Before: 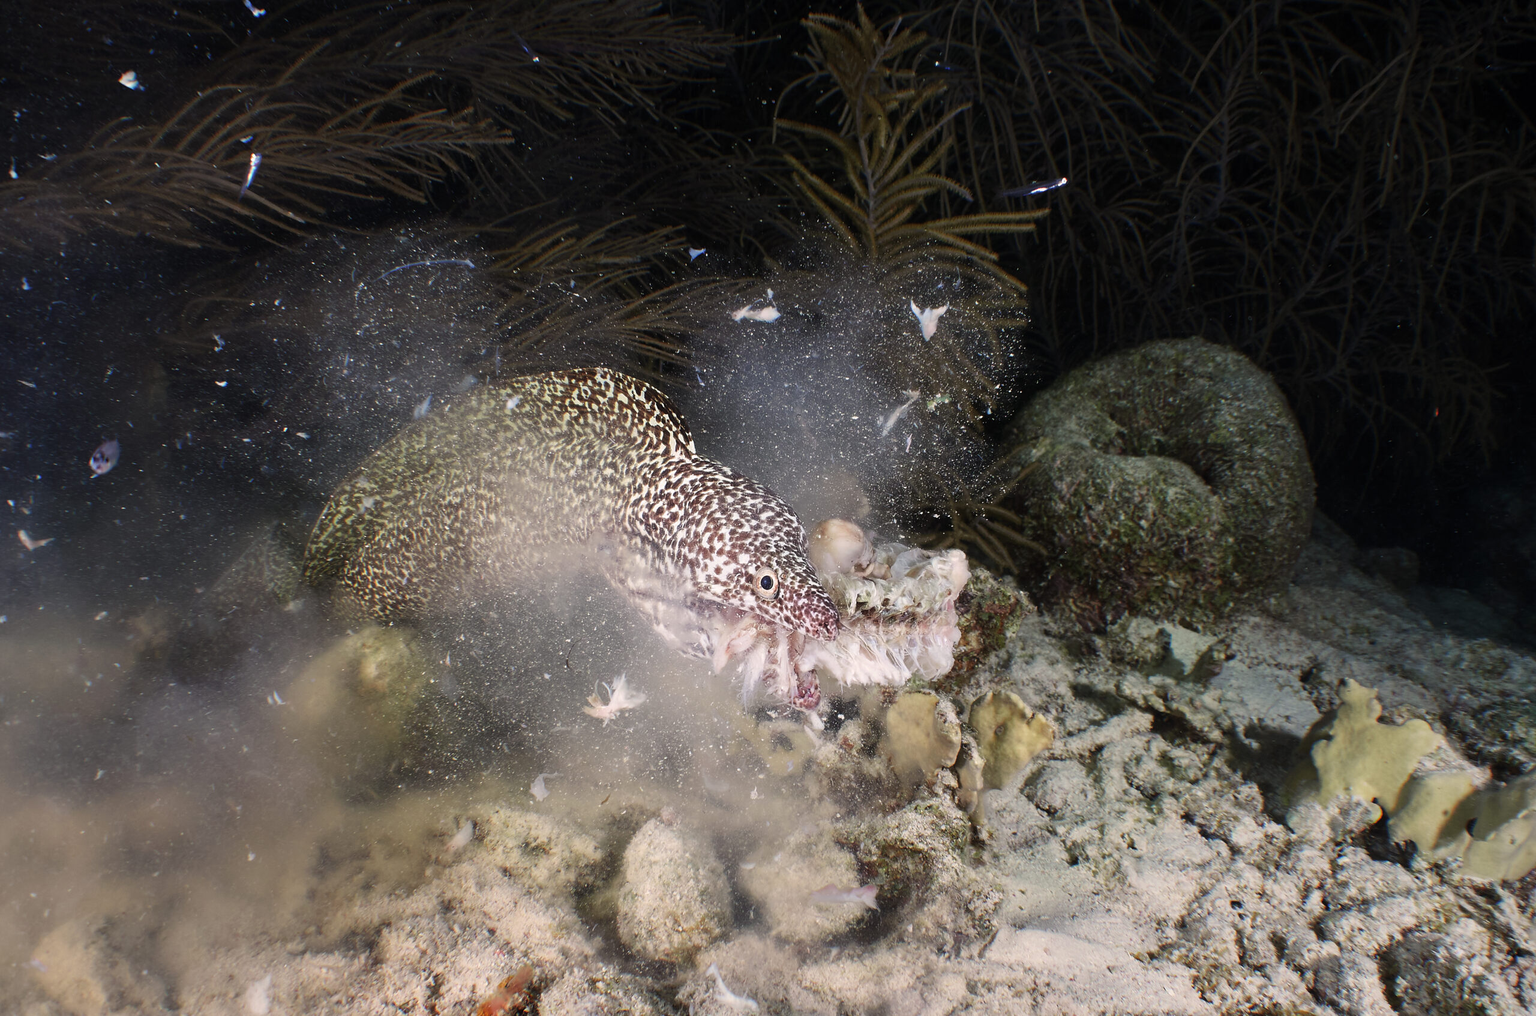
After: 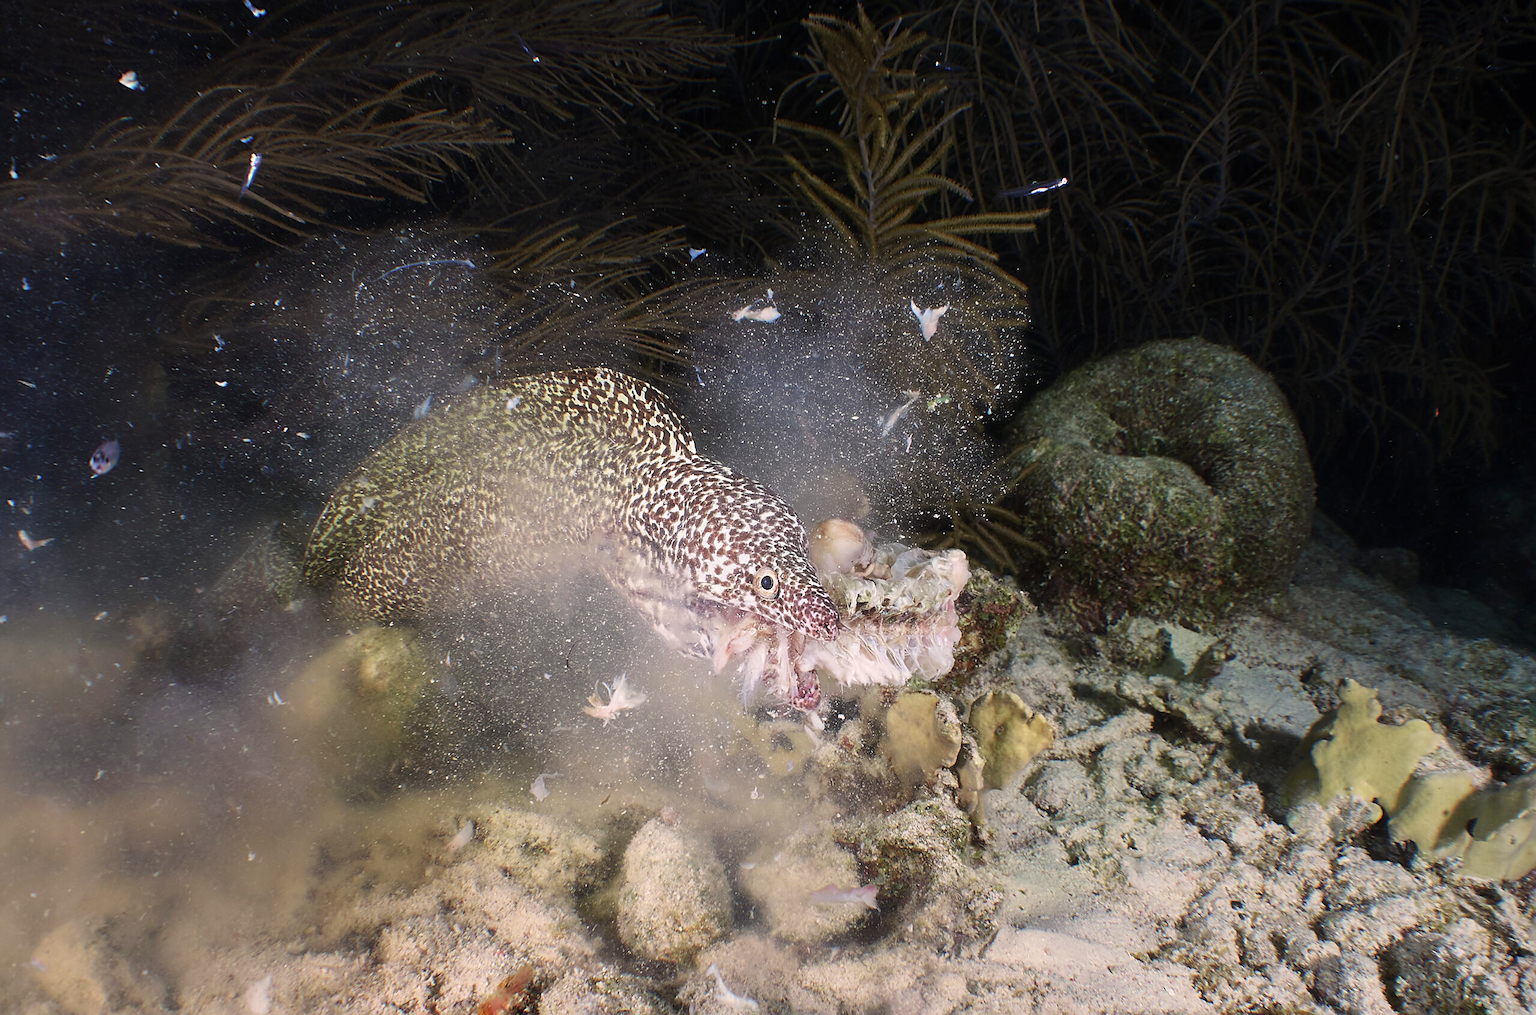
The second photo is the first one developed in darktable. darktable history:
haze removal: strength -0.06, adaptive false
sharpen: on, module defaults
velvia: on, module defaults
